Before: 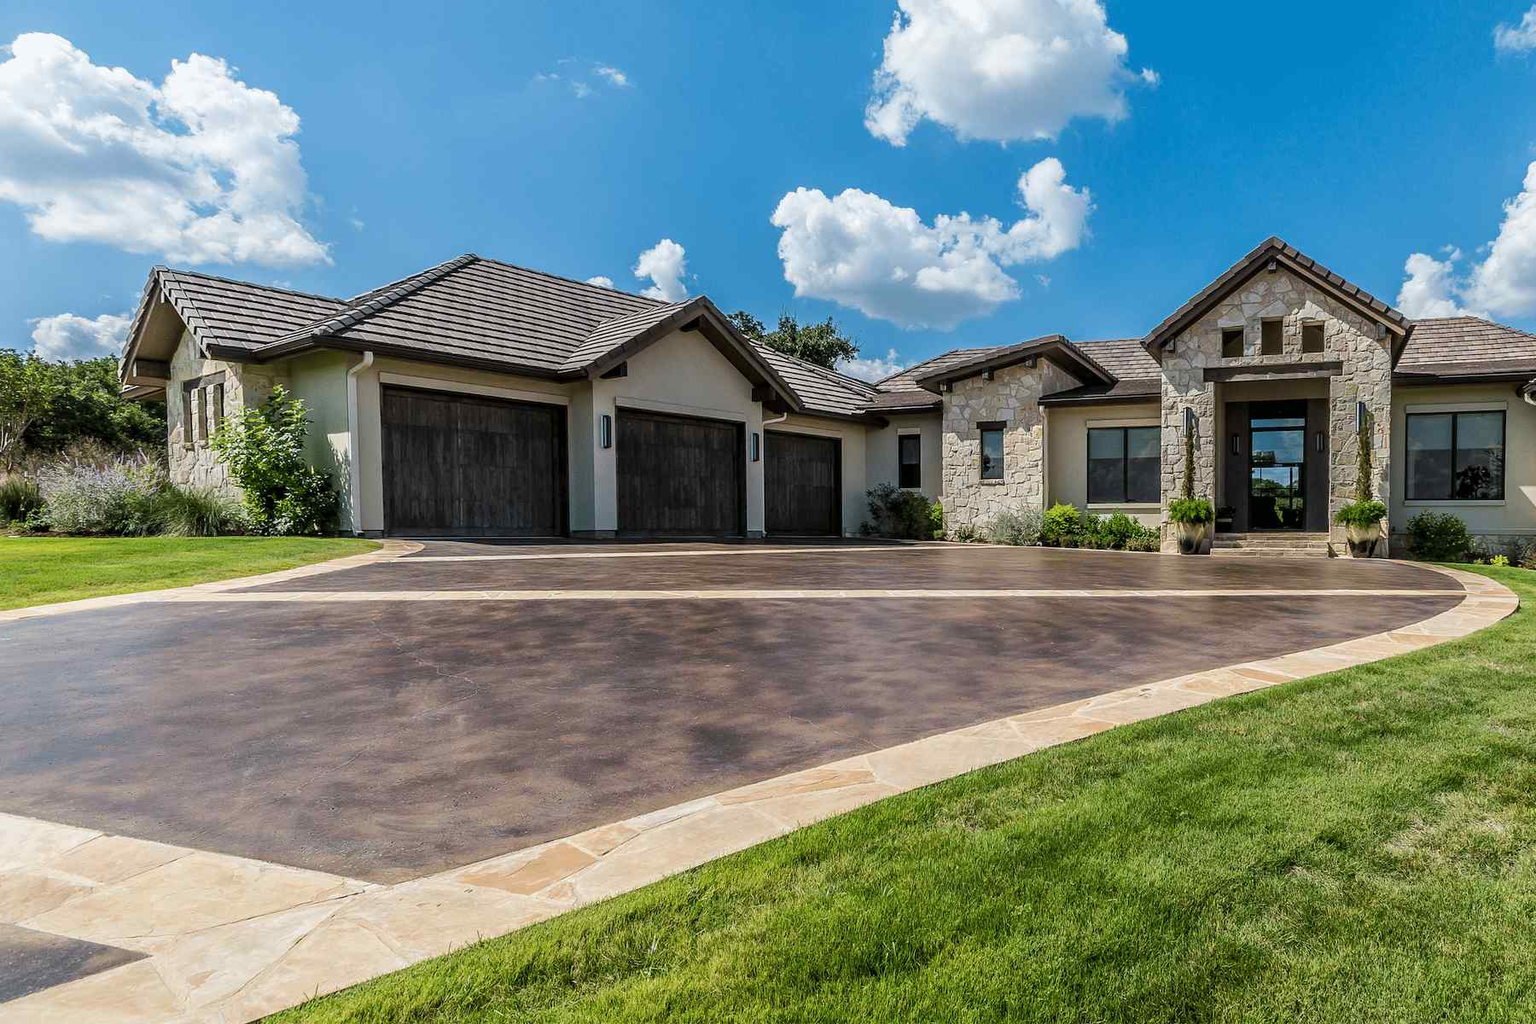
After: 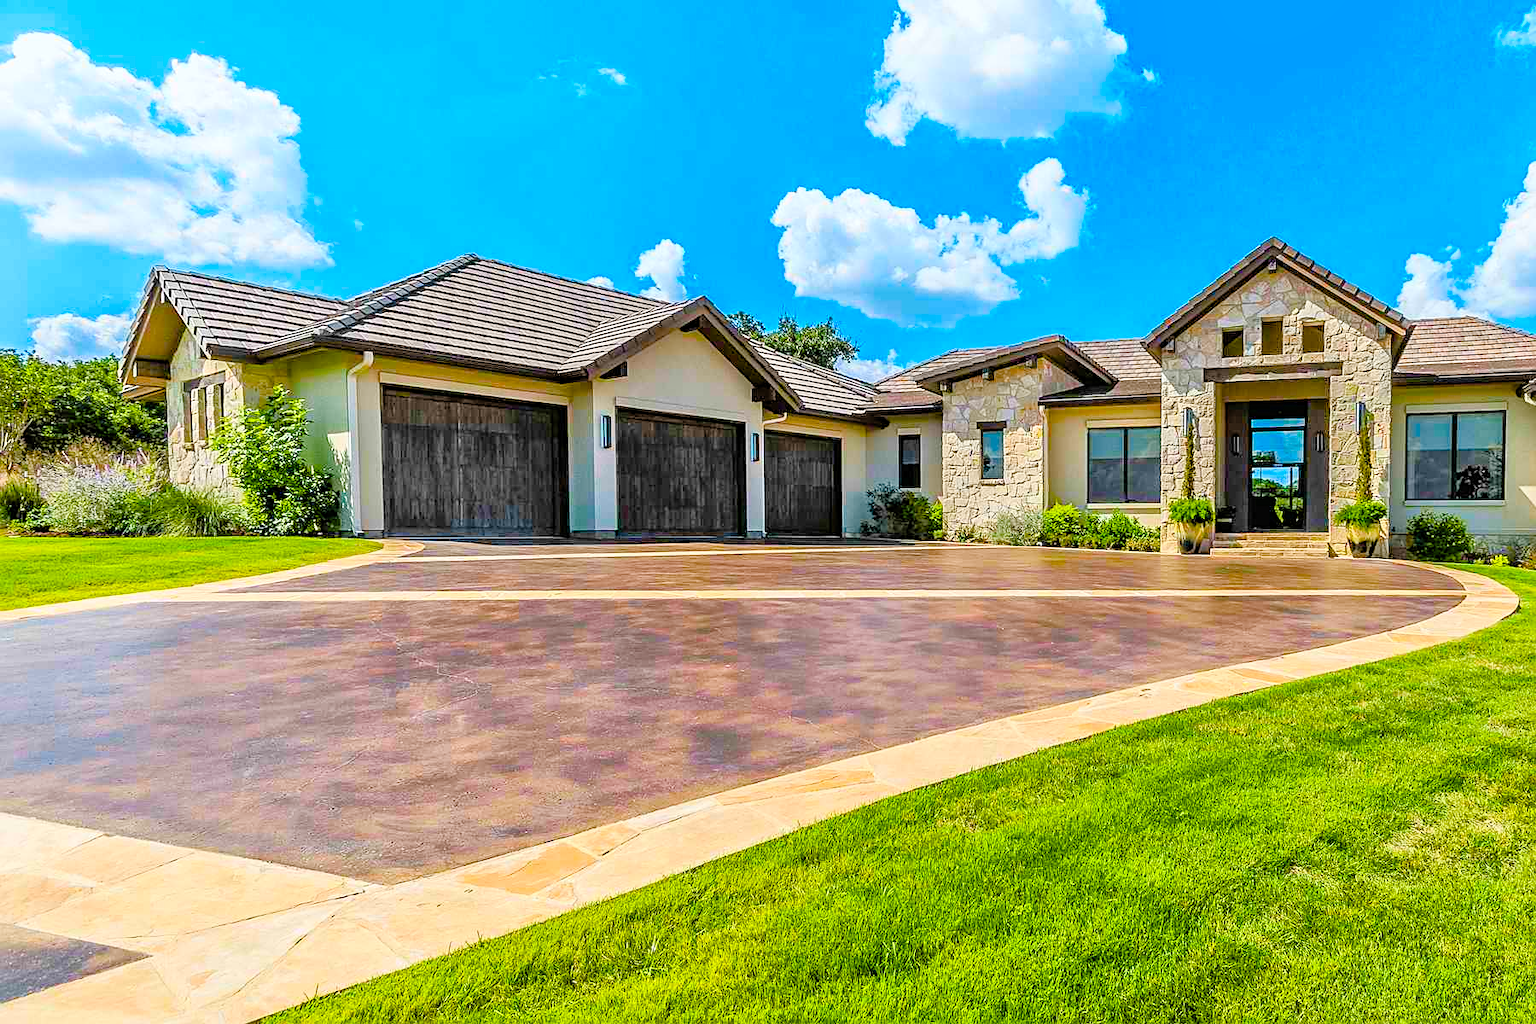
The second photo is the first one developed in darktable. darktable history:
sharpen: on, module defaults
contrast brightness saturation: contrast 0.196, brightness 0.164, saturation 0.218
tone equalizer: -7 EV 0.161 EV, -6 EV 0.593 EV, -5 EV 1.19 EV, -4 EV 1.34 EV, -3 EV 1.12 EV, -2 EV 0.6 EV, -1 EV 0.149 EV
color balance rgb: linear chroma grading › global chroma 15.354%, perceptual saturation grading › global saturation 40.503%, perceptual saturation grading › highlights -25.496%, perceptual saturation grading › mid-tones 34.741%, perceptual saturation grading › shadows 35.588%, global vibrance 20.424%
